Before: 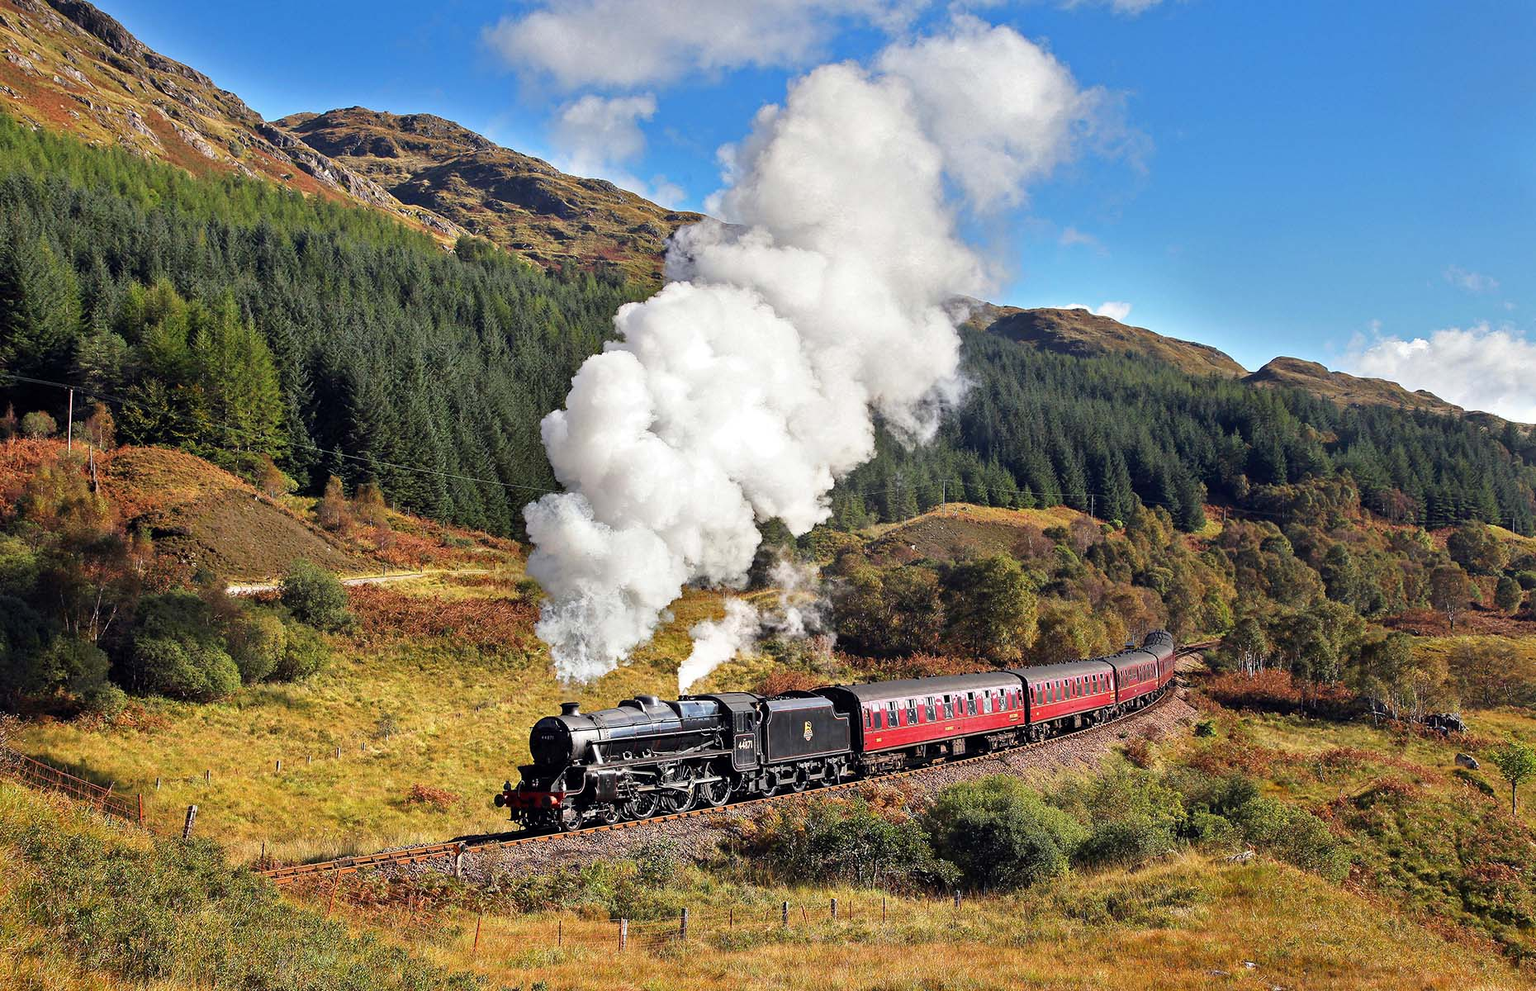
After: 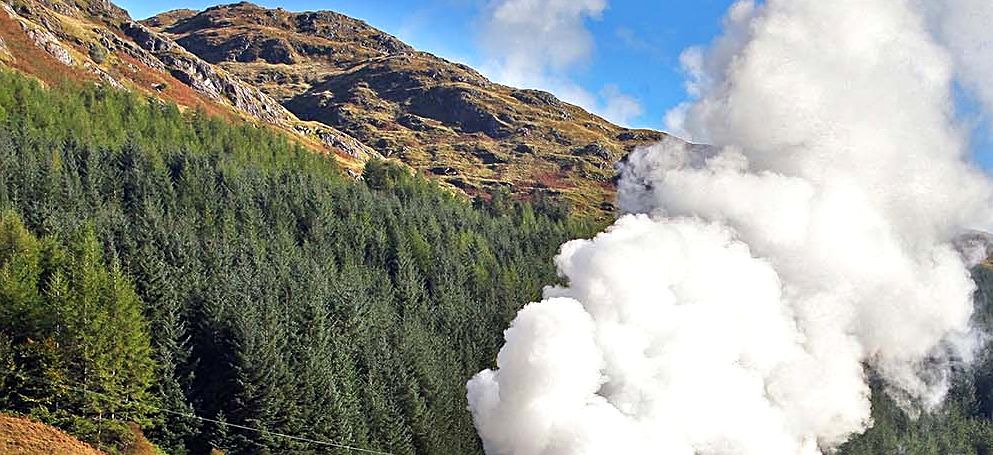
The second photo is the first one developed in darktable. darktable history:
exposure: exposure 0.201 EV, compensate highlight preservation false
sharpen: on, module defaults
crop: left 10.157%, top 10.617%, right 36.435%, bottom 51.456%
